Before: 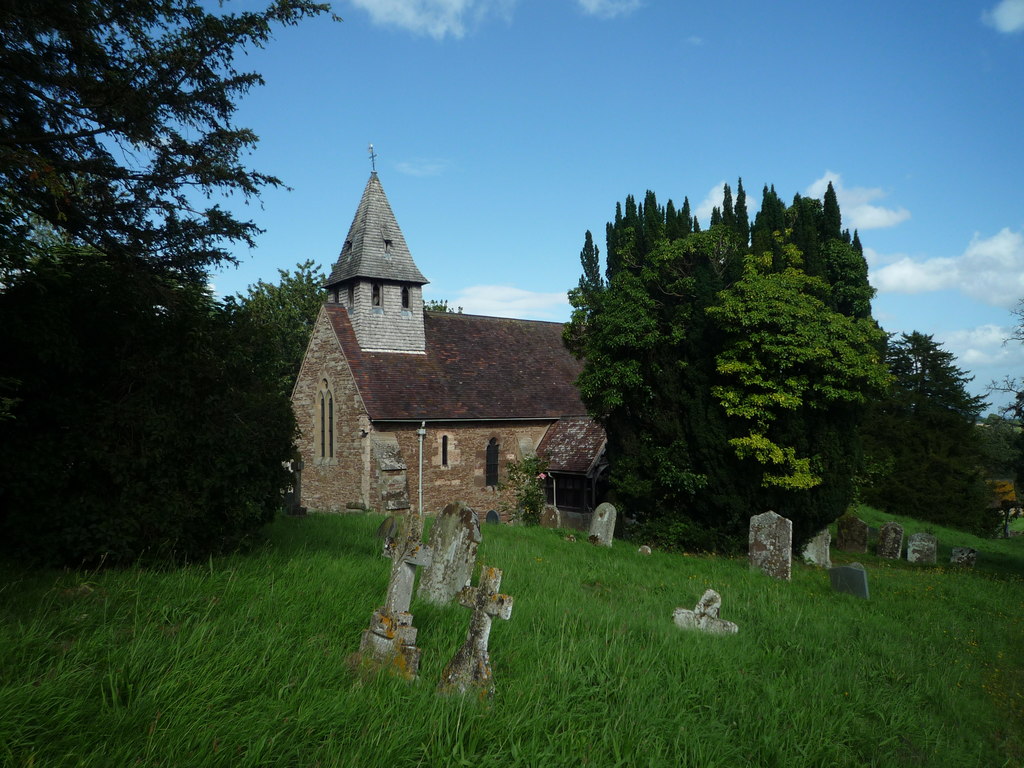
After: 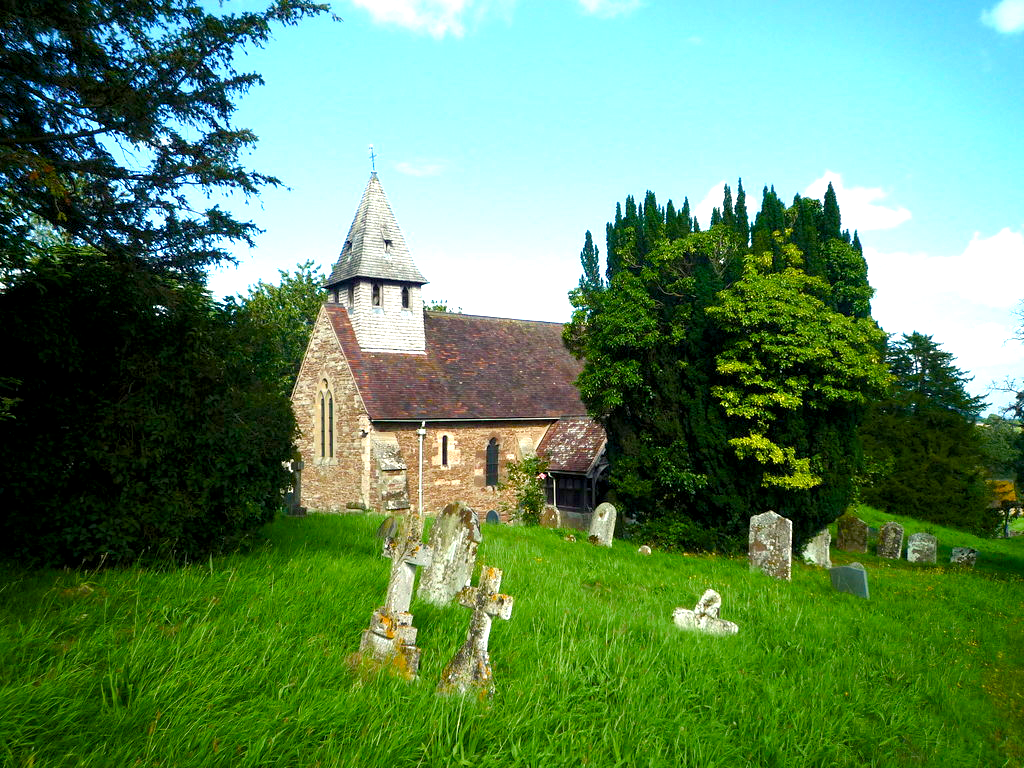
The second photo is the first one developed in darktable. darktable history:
exposure: black level correction 0, exposure 1.1 EV, compensate exposure bias true, compensate highlight preservation false
color balance rgb: shadows lift › chroma 1%, shadows lift › hue 240.84°, highlights gain › chroma 2%, highlights gain › hue 73.2°, global offset › luminance -0.5%, perceptual saturation grading › global saturation 20%, perceptual saturation grading › highlights -25%, perceptual saturation grading › shadows 50%, global vibrance 25.26%
tone equalizer: on, module defaults
